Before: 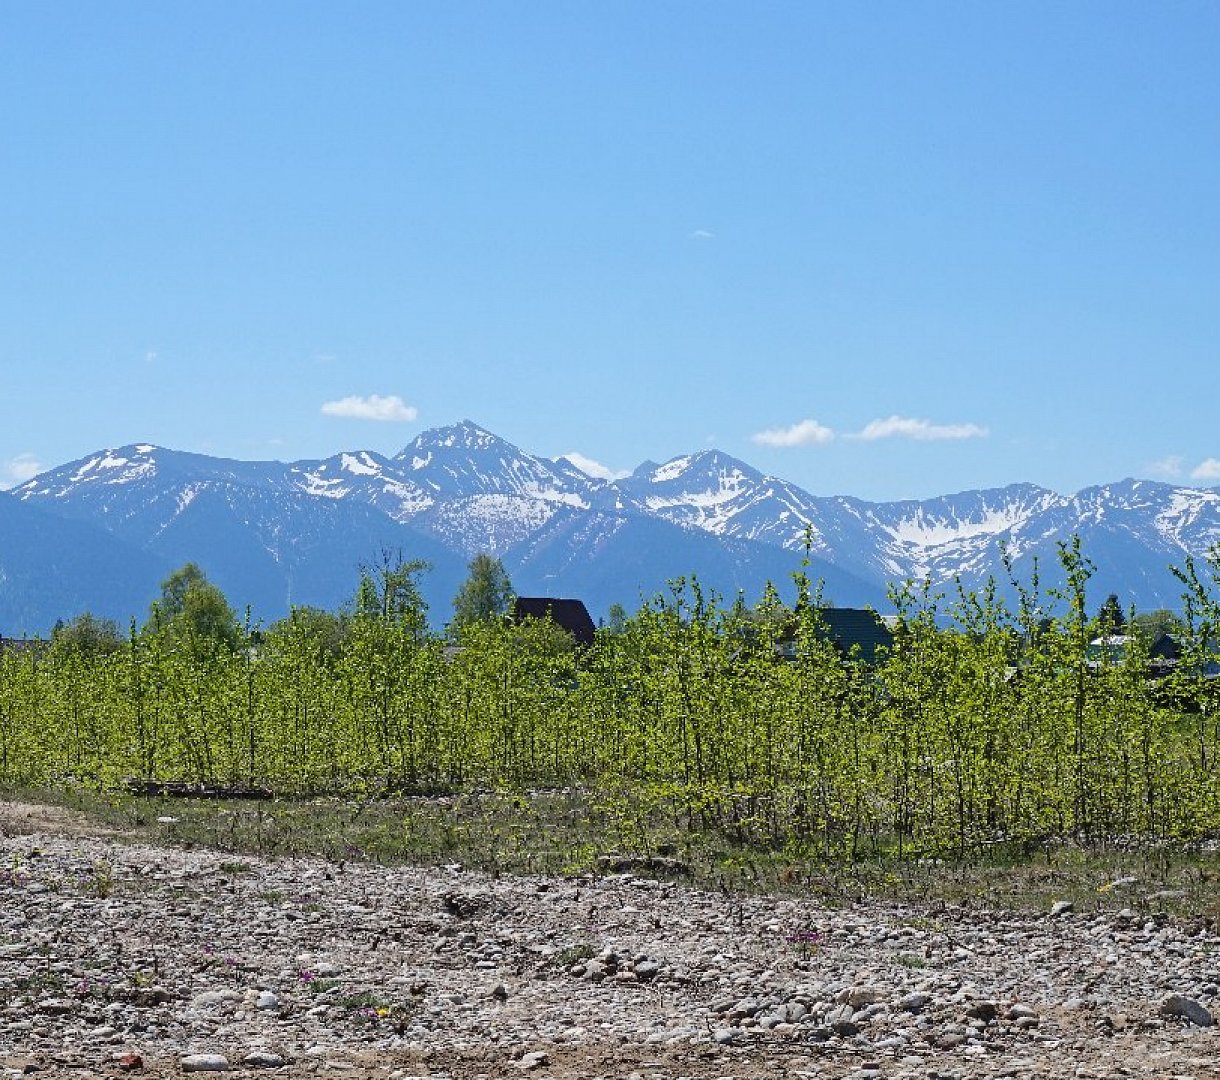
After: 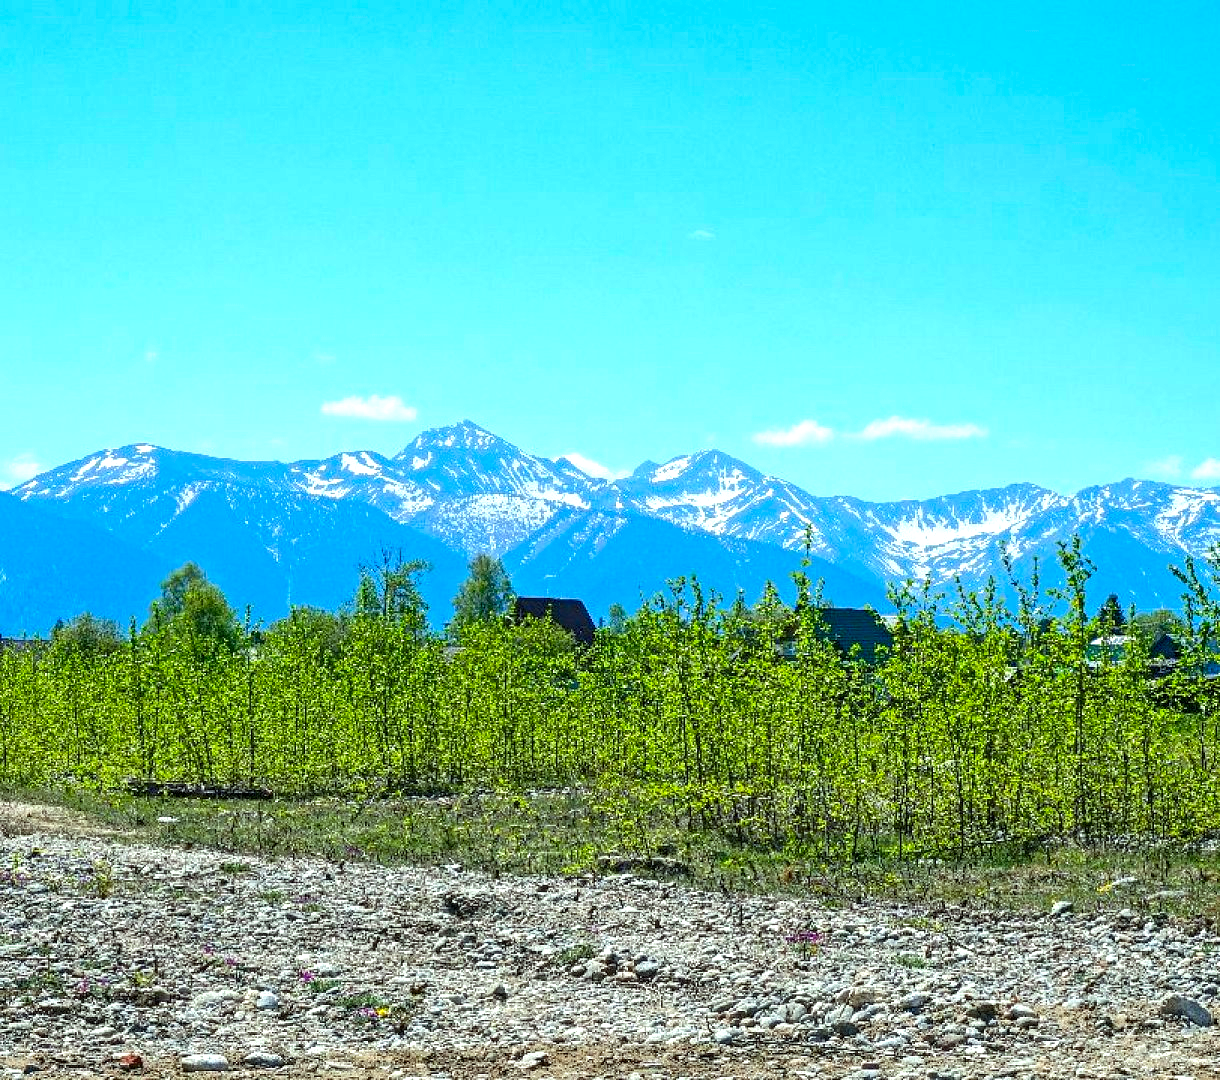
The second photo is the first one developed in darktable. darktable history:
color correction: highlights a* -7.33, highlights b* 1.26, shadows a* -3.55, saturation 1.4
local contrast: detail 130%
exposure: black level correction 0.001, exposure 0.675 EV, compensate highlight preservation false
